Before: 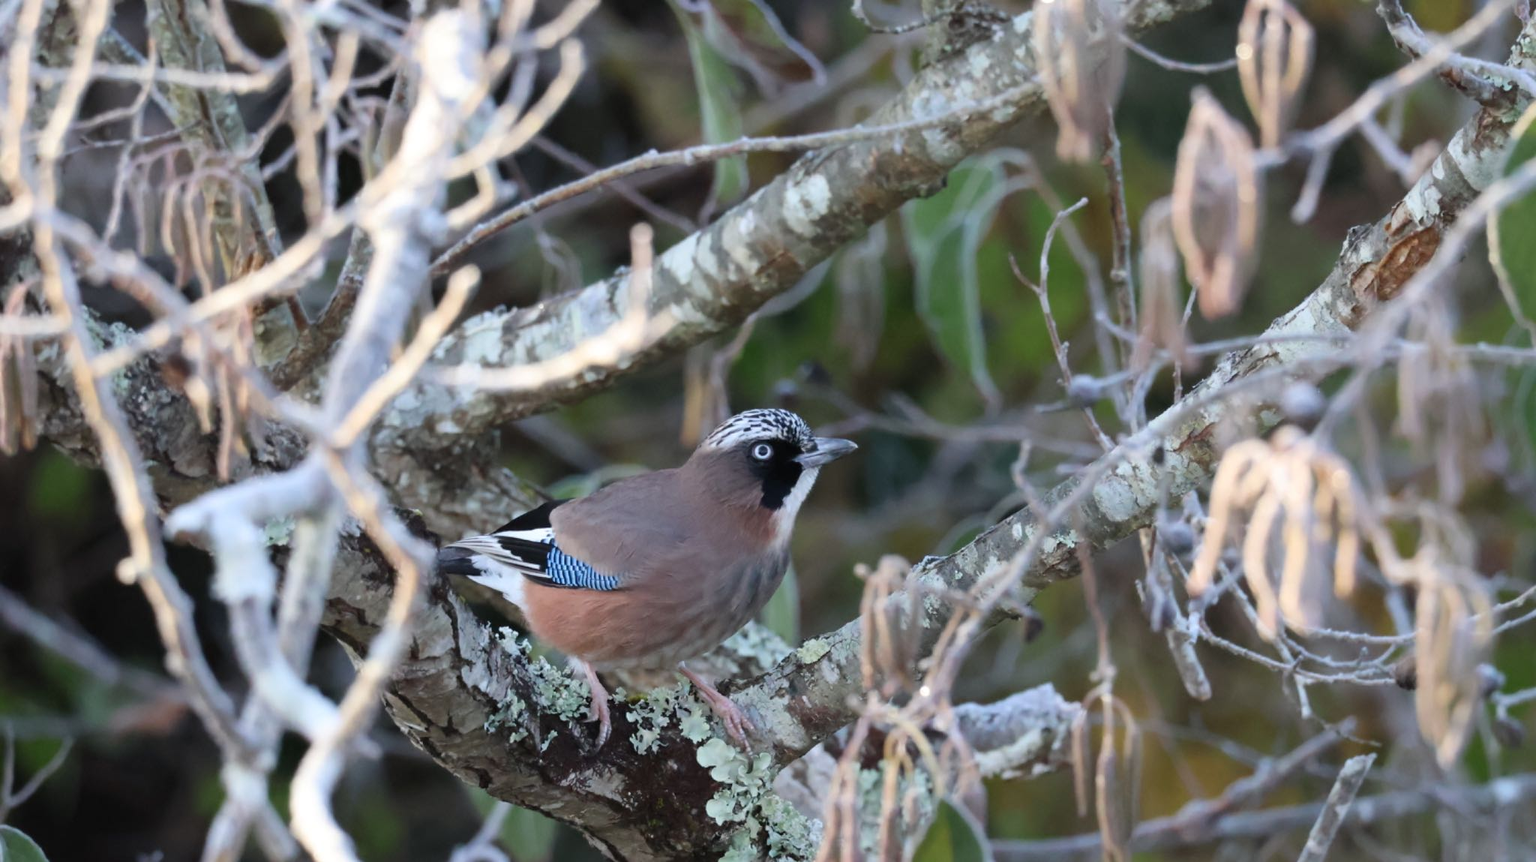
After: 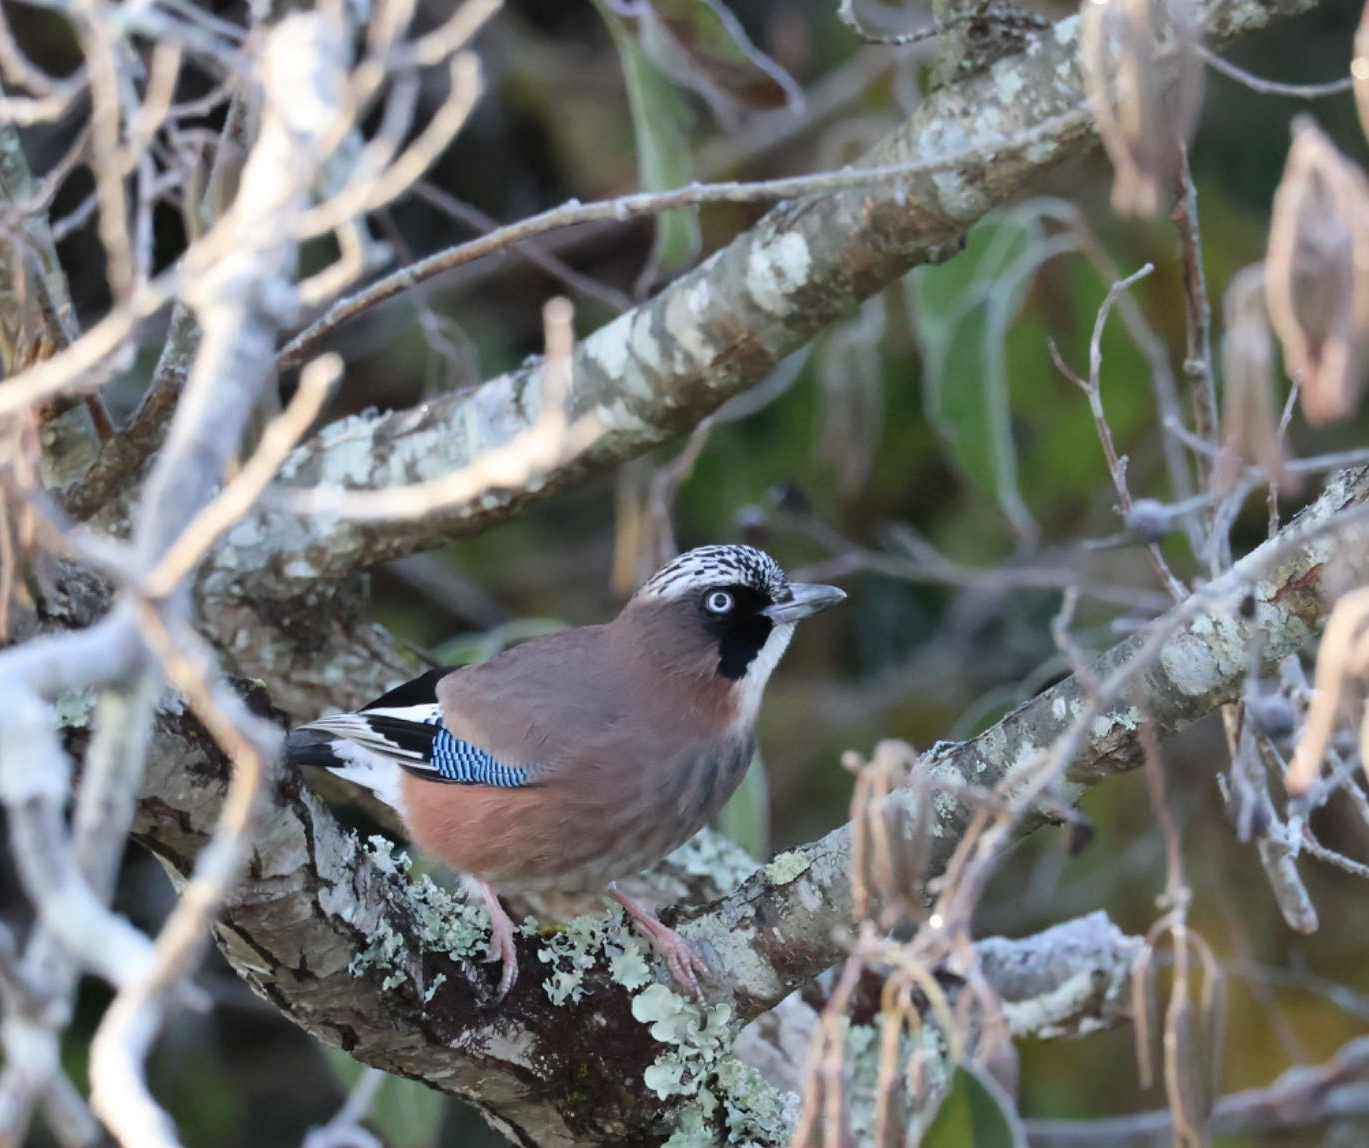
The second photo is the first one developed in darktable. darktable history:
crop and rotate: left 14.505%, right 18.643%
color correction: highlights b* 0.052
shadows and highlights: soften with gaussian
